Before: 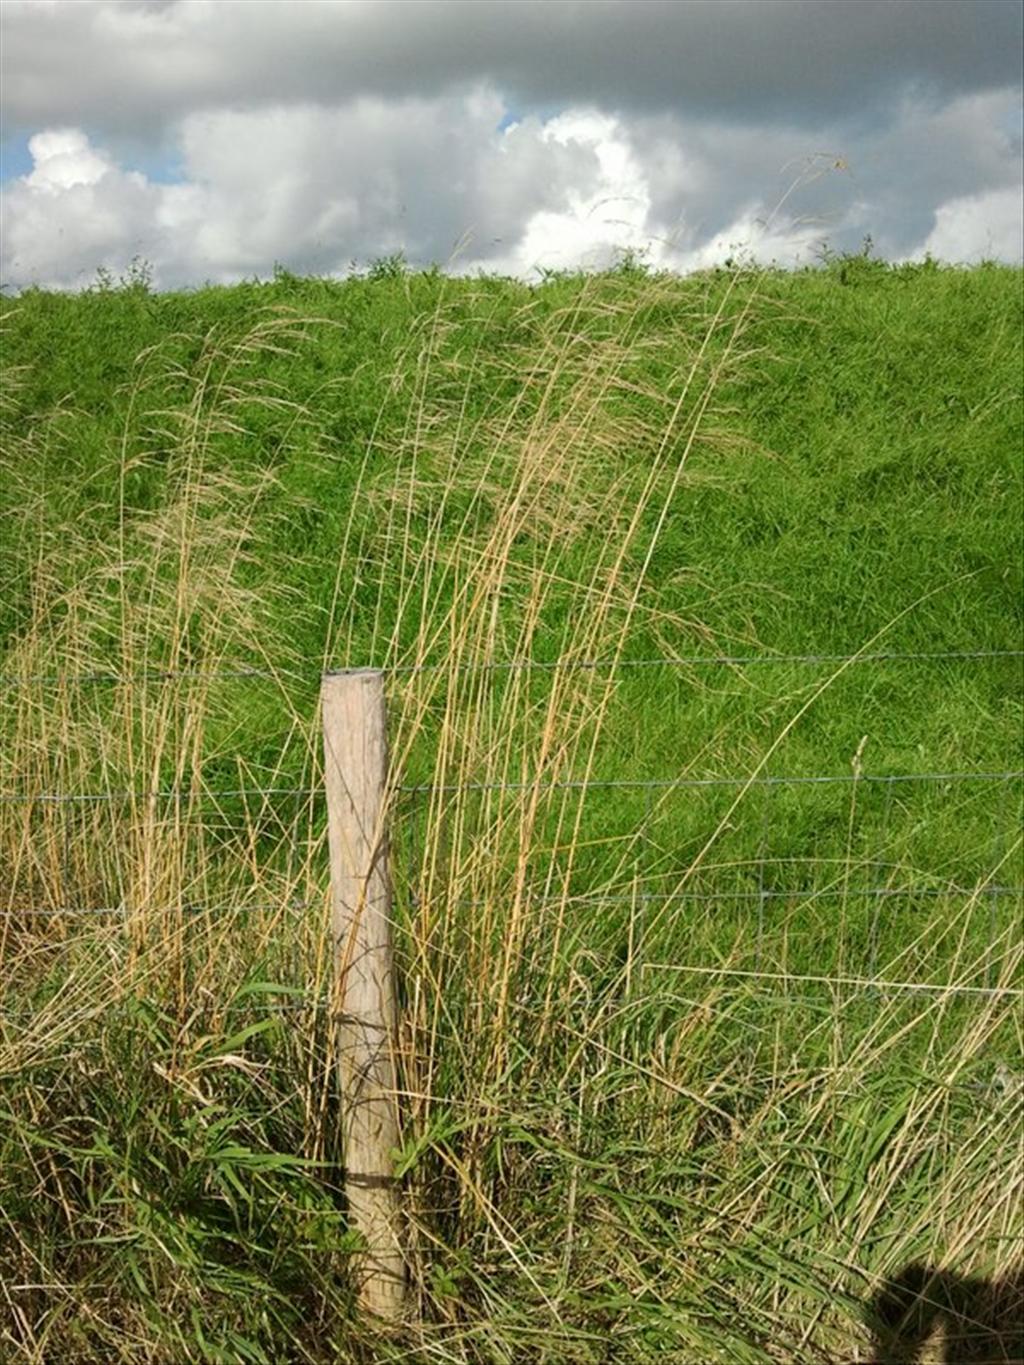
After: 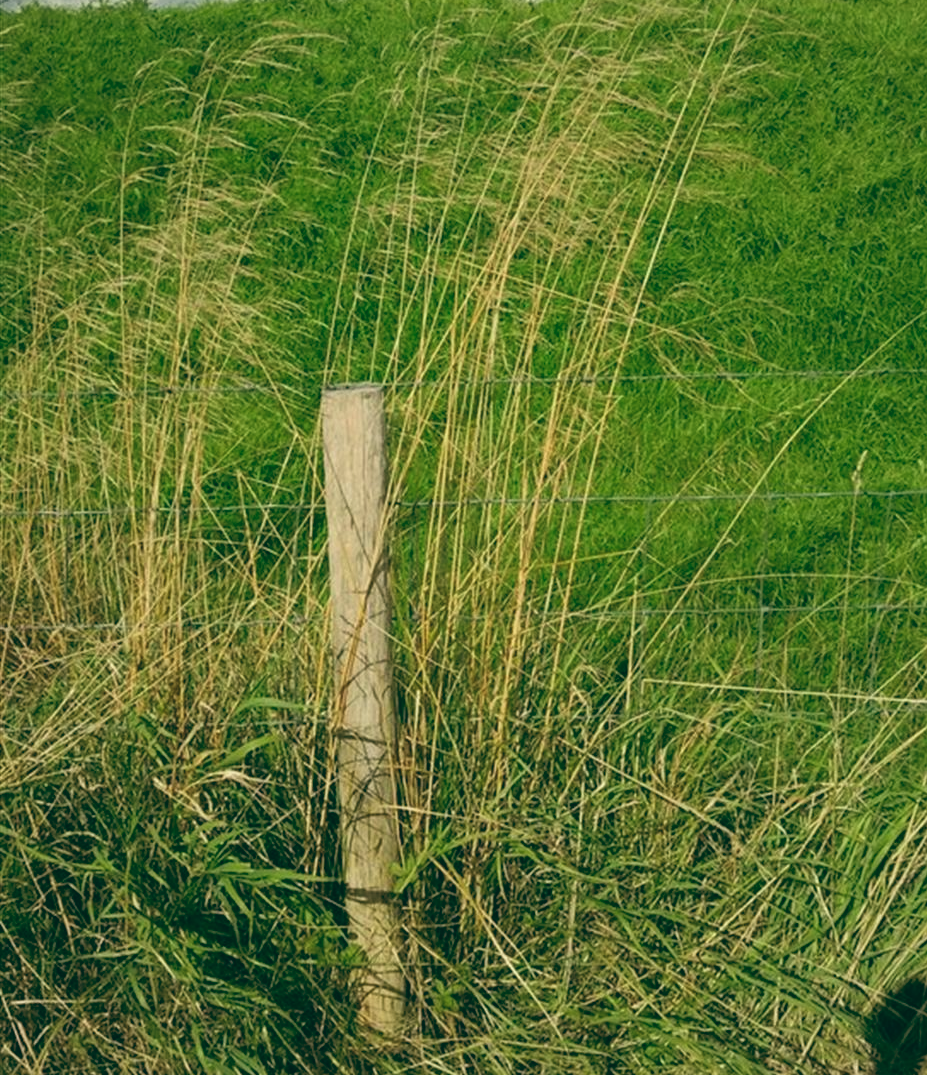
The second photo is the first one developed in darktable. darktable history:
shadows and highlights: shadows 20.91, highlights -82.73, soften with gaussian
color balance: lift [1.005, 0.99, 1.007, 1.01], gamma [1, 1.034, 1.032, 0.966], gain [0.873, 1.055, 1.067, 0.933]
crop: top 20.916%, right 9.437%, bottom 0.316%
